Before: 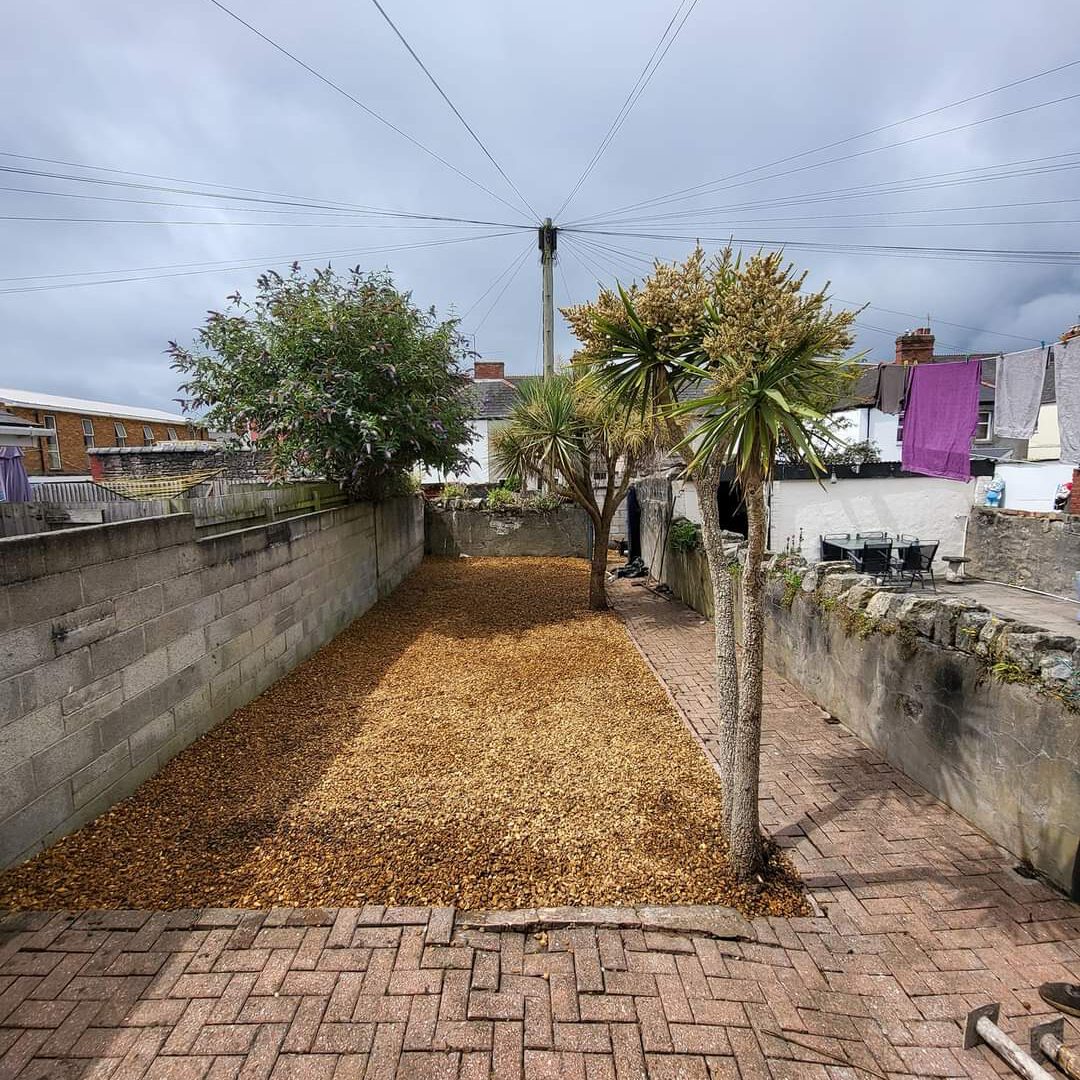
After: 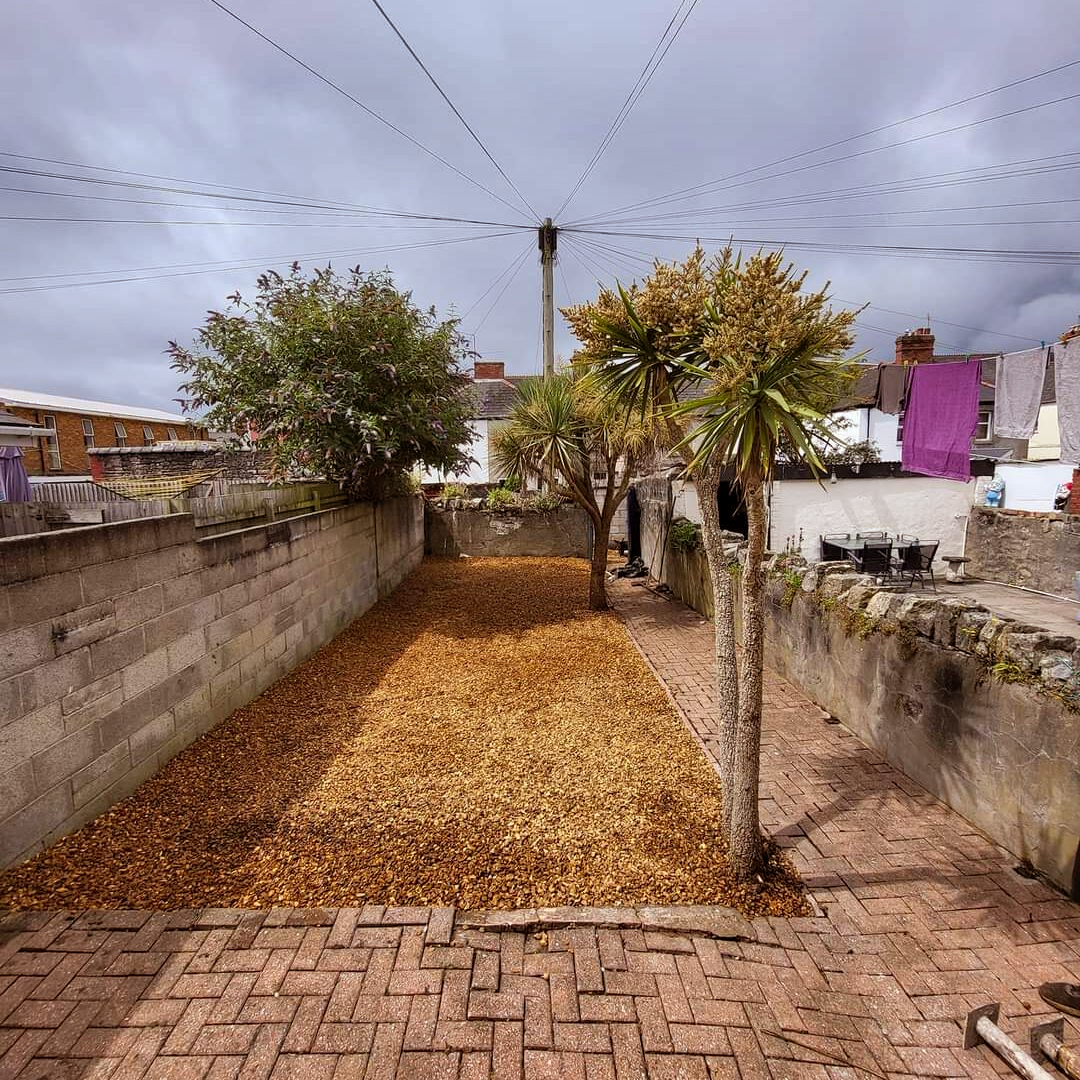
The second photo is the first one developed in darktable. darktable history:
shadows and highlights: shadows 60, soften with gaussian
rgb levels: mode RGB, independent channels, levels [[0, 0.5, 1], [0, 0.521, 1], [0, 0.536, 1]]
